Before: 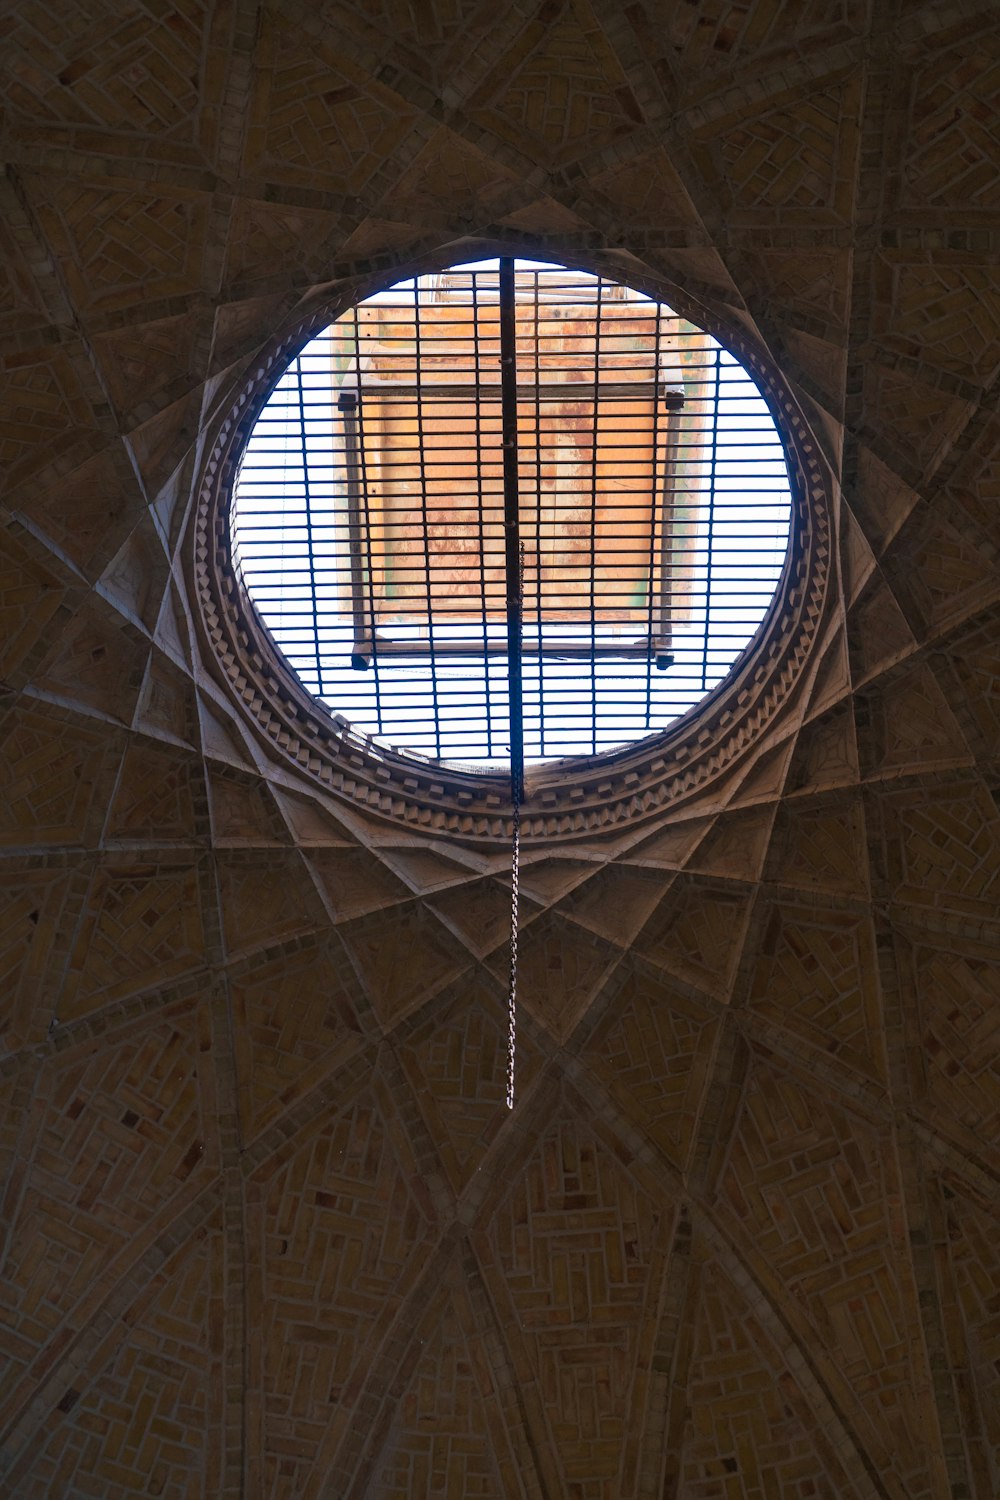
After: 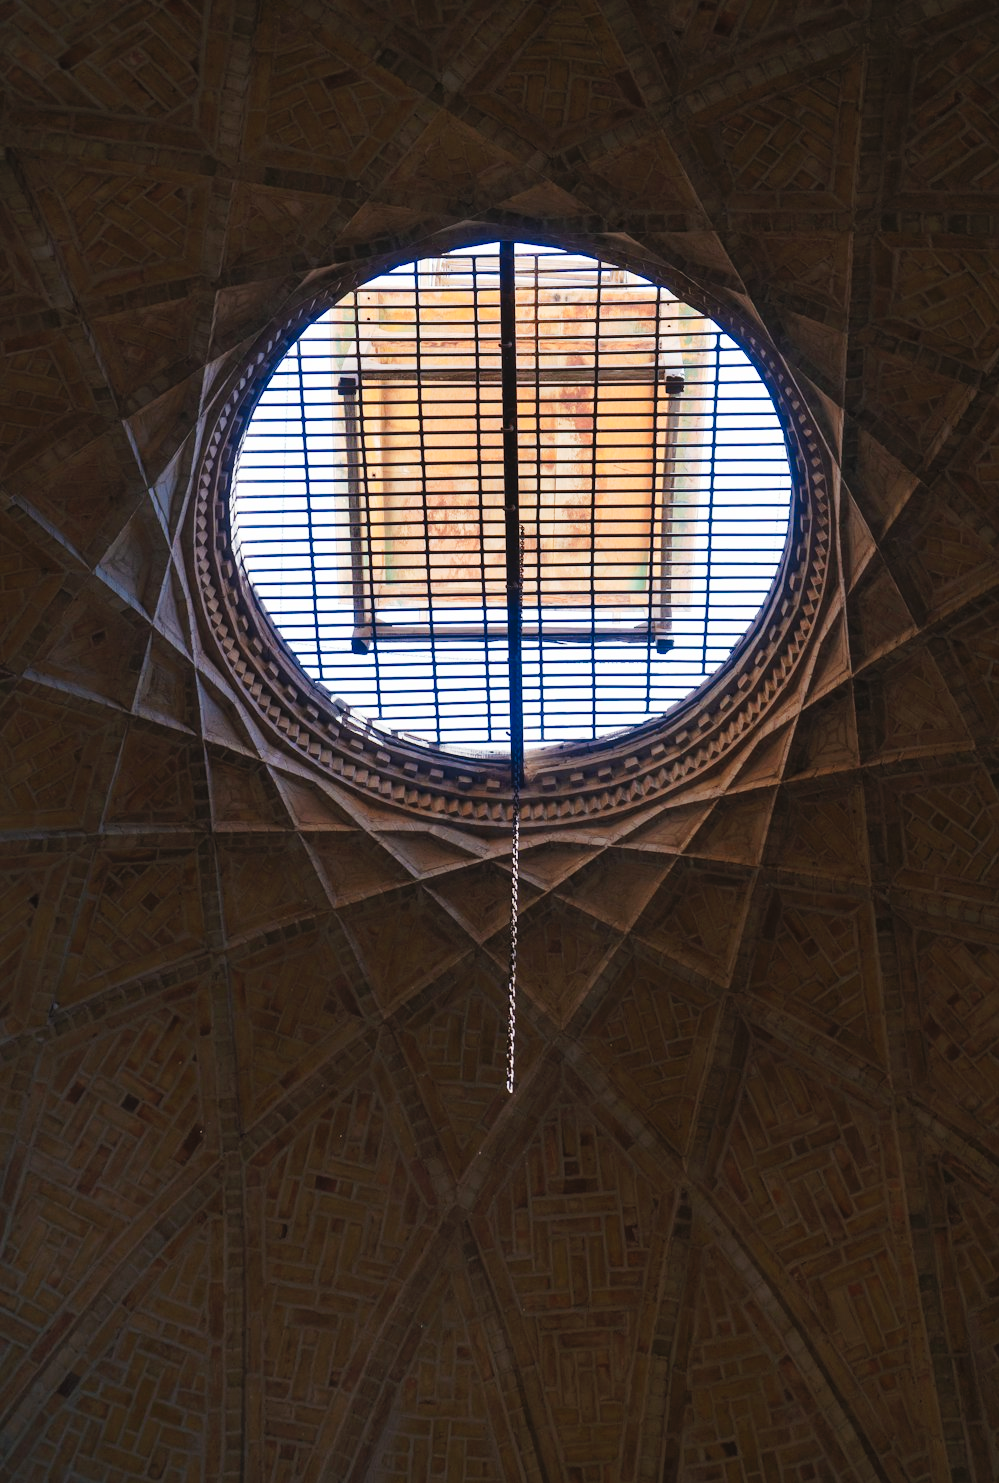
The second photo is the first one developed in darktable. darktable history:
crop: top 1.081%, right 0.062%
tone curve: curves: ch0 [(0, 0) (0.003, 0.024) (0.011, 0.032) (0.025, 0.041) (0.044, 0.054) (0.069, 0.069) (0.1, 0.09) (0.136, 0.116) (0.177, 0.162) (0.224, 0.213) (0.277, 0.278) (0.335, 0.359) (0.399, 0.447) (0.468, 0.543) (0.543, 0.621) (0.623, 0.717) (0.709, 0.807) (0.801, 0.876) (0.898, 0.934) (1, 1)], preserve colors none
